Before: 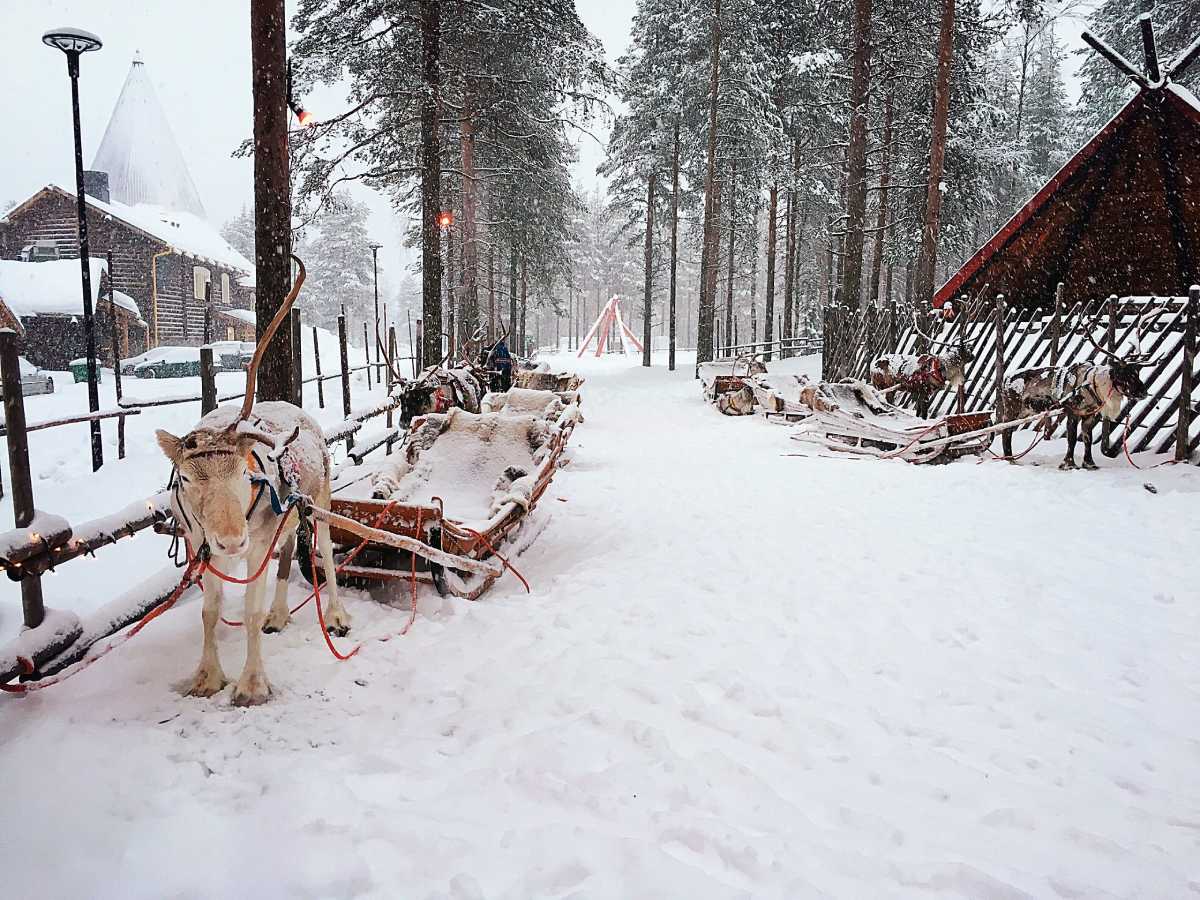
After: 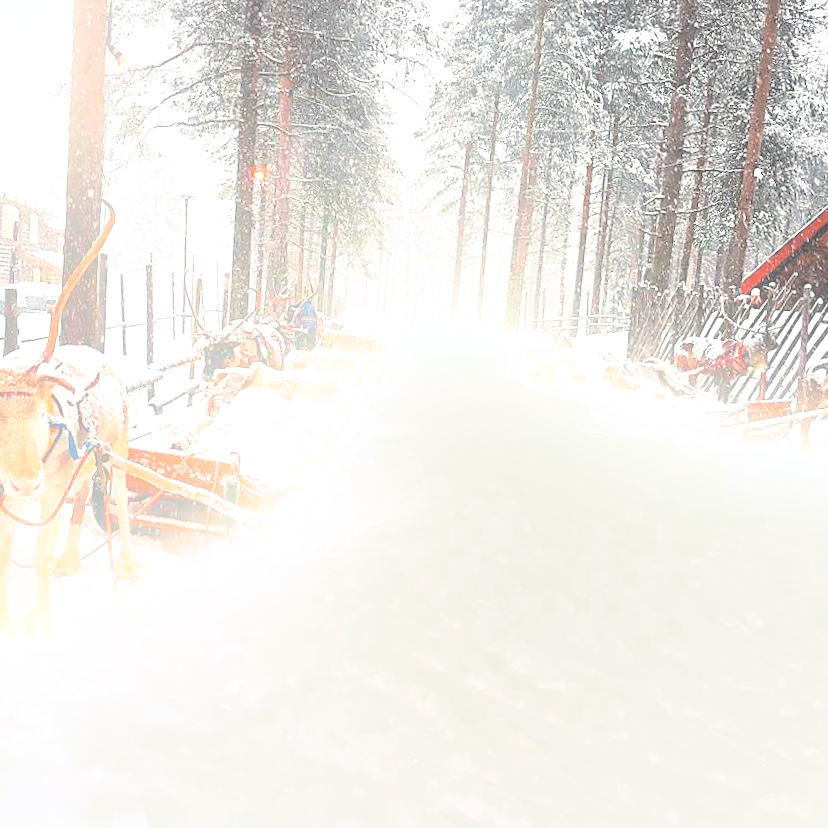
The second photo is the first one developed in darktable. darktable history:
rotate and perspective: rotation 0.174°, lens shift (vertical) 0.013, lens shift (horizontal) 0.019, shear 0.001, automatic cropping original format, crop left 0.007, crop right 0.991, crop top 0.016, crop bottom 0.997
exposure: black level correction 0, exposure 1.1 EV, compensate exposure bias true, compensate highlight preservation false
shadows and highlights: shadows 25, highlights -25
crop and rotate: angle -3.27°, left 14.277%, top 0.028%, right 10.766%, bottom 0.028%
bloom: on, module defaults
split-toning: shadows › hue 43.2°, shadows › saturation 0, highlights › hue 50.4°, highlights › saturation 1
